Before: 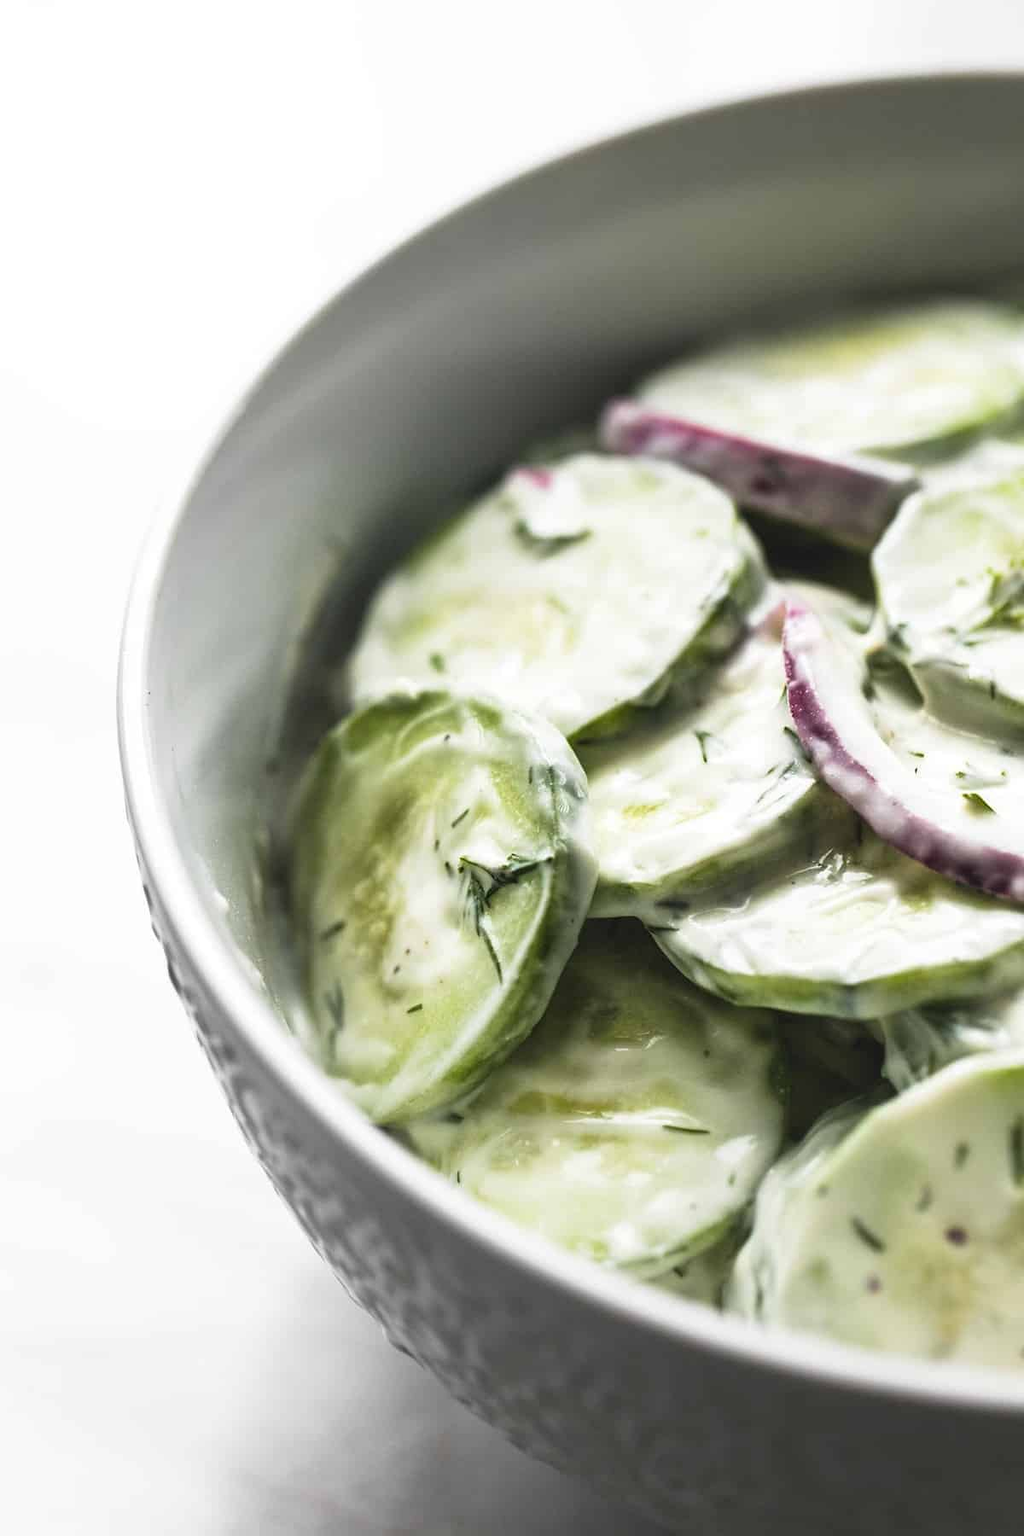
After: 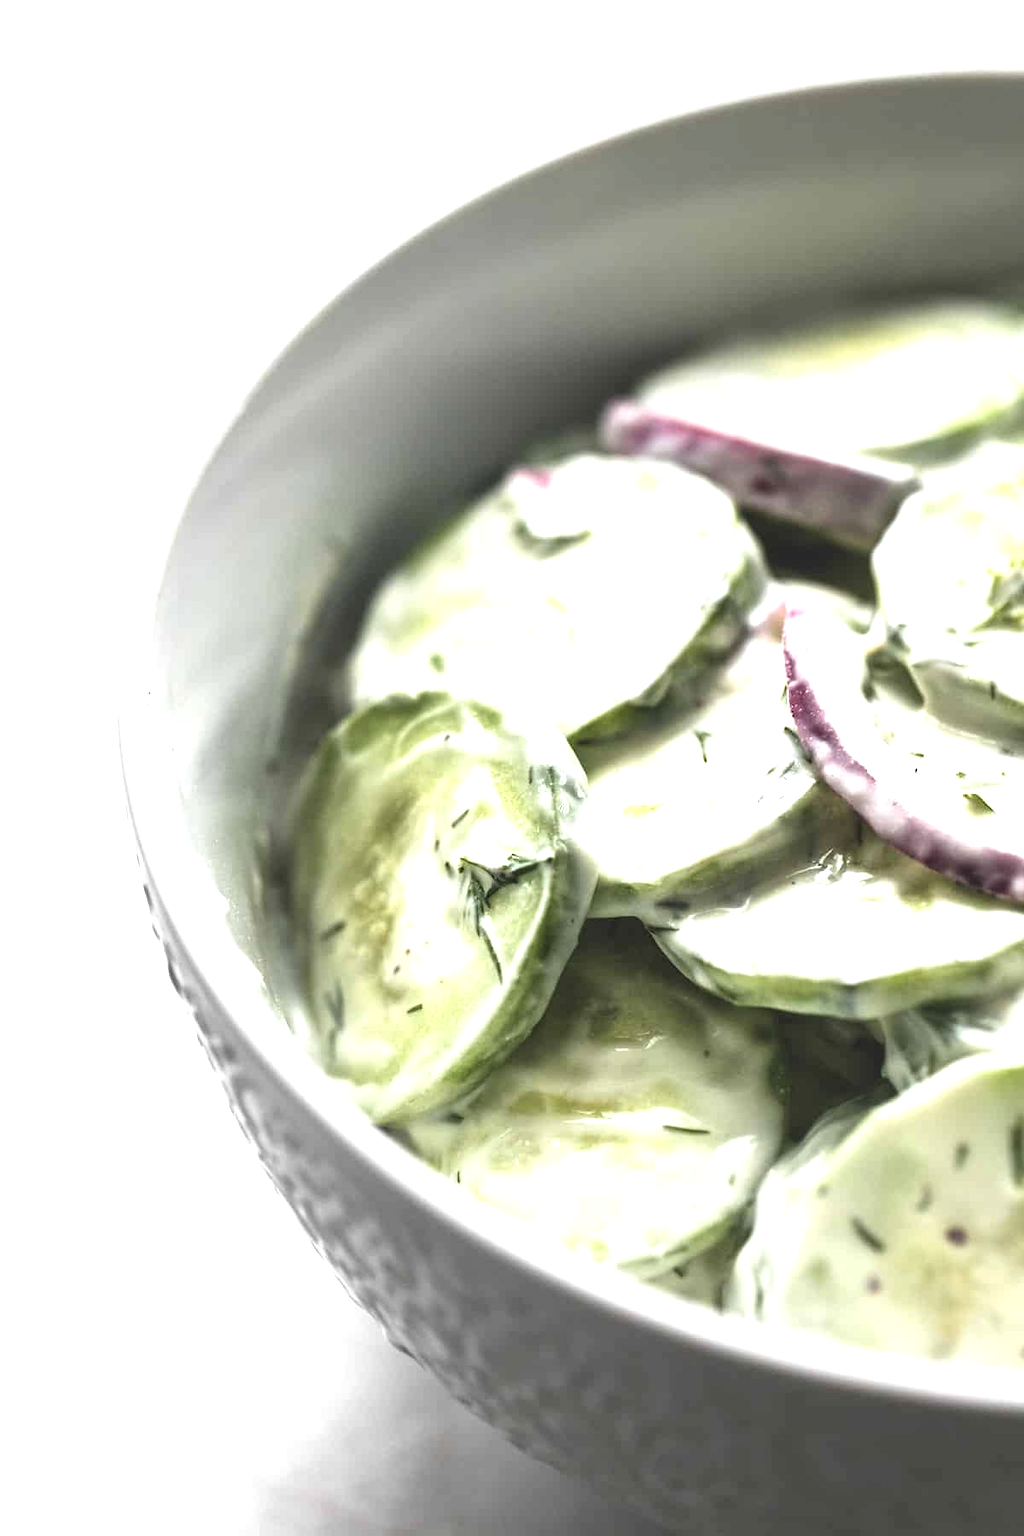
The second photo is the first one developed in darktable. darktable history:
color balance rgb: power › hue 61.08°, linear chroma grading › shadows -1.879%, linear chroma grading › highlights -14.184%, linear chroma grading › global chroma -9.844%, linear chroma grading › mid-tones -10.009%, perceptual saturation grading › global saturation 0.777%, global vibrance 20%
exposure: black level correction -0.002, exposure 0.71 EV, compensate highlight preservation false
